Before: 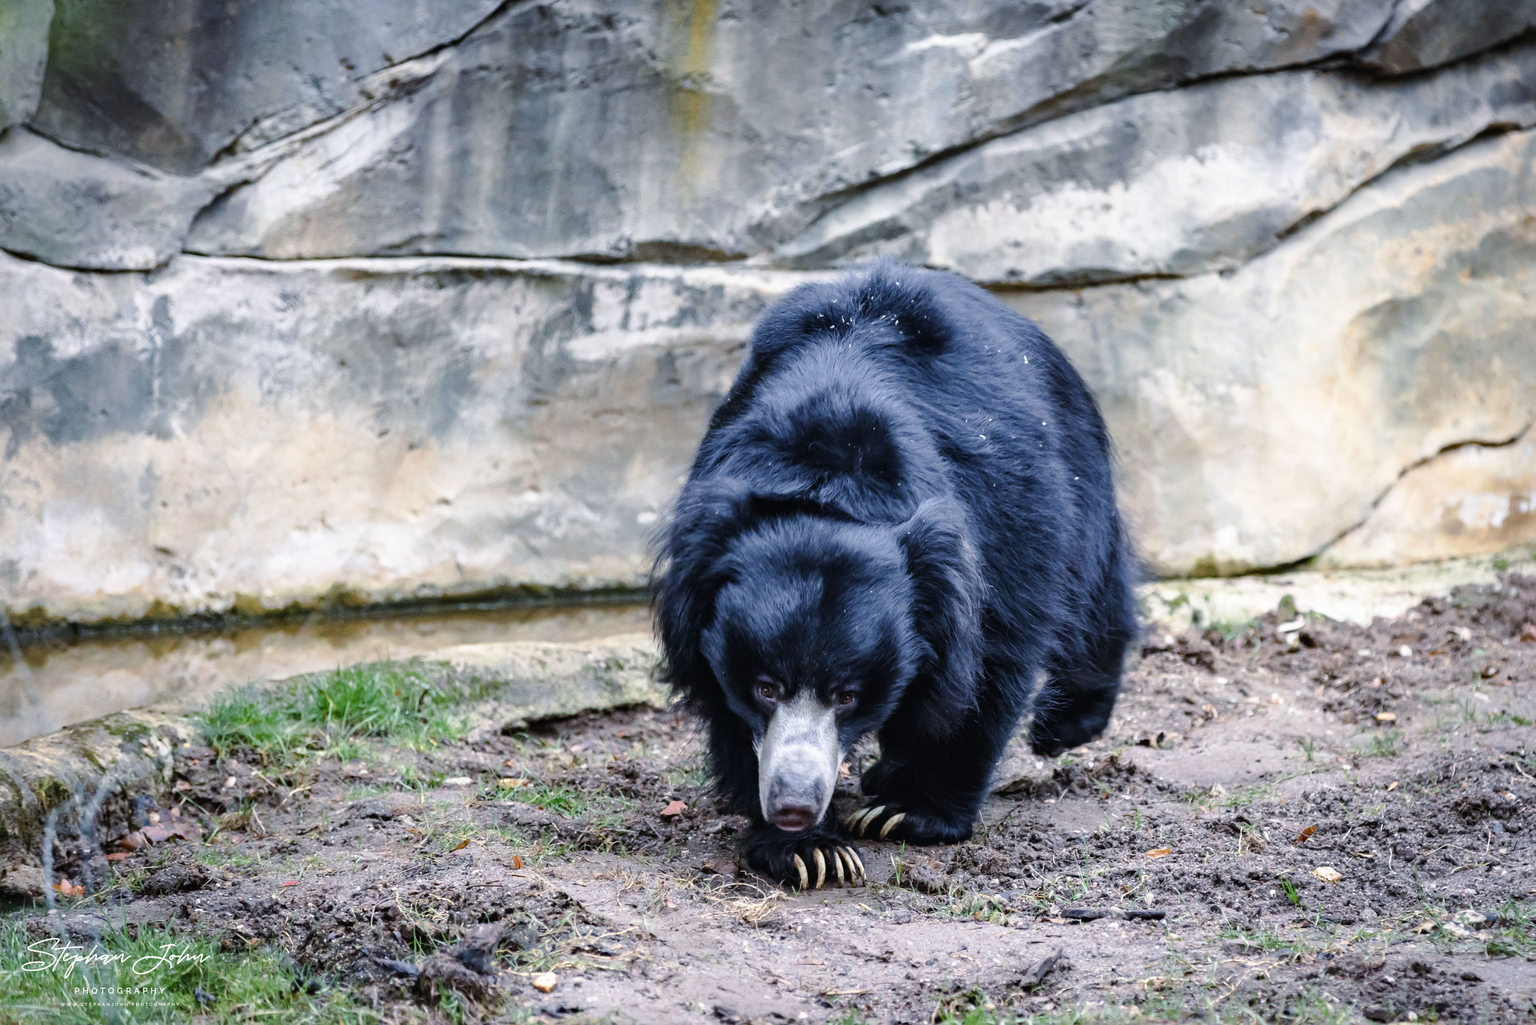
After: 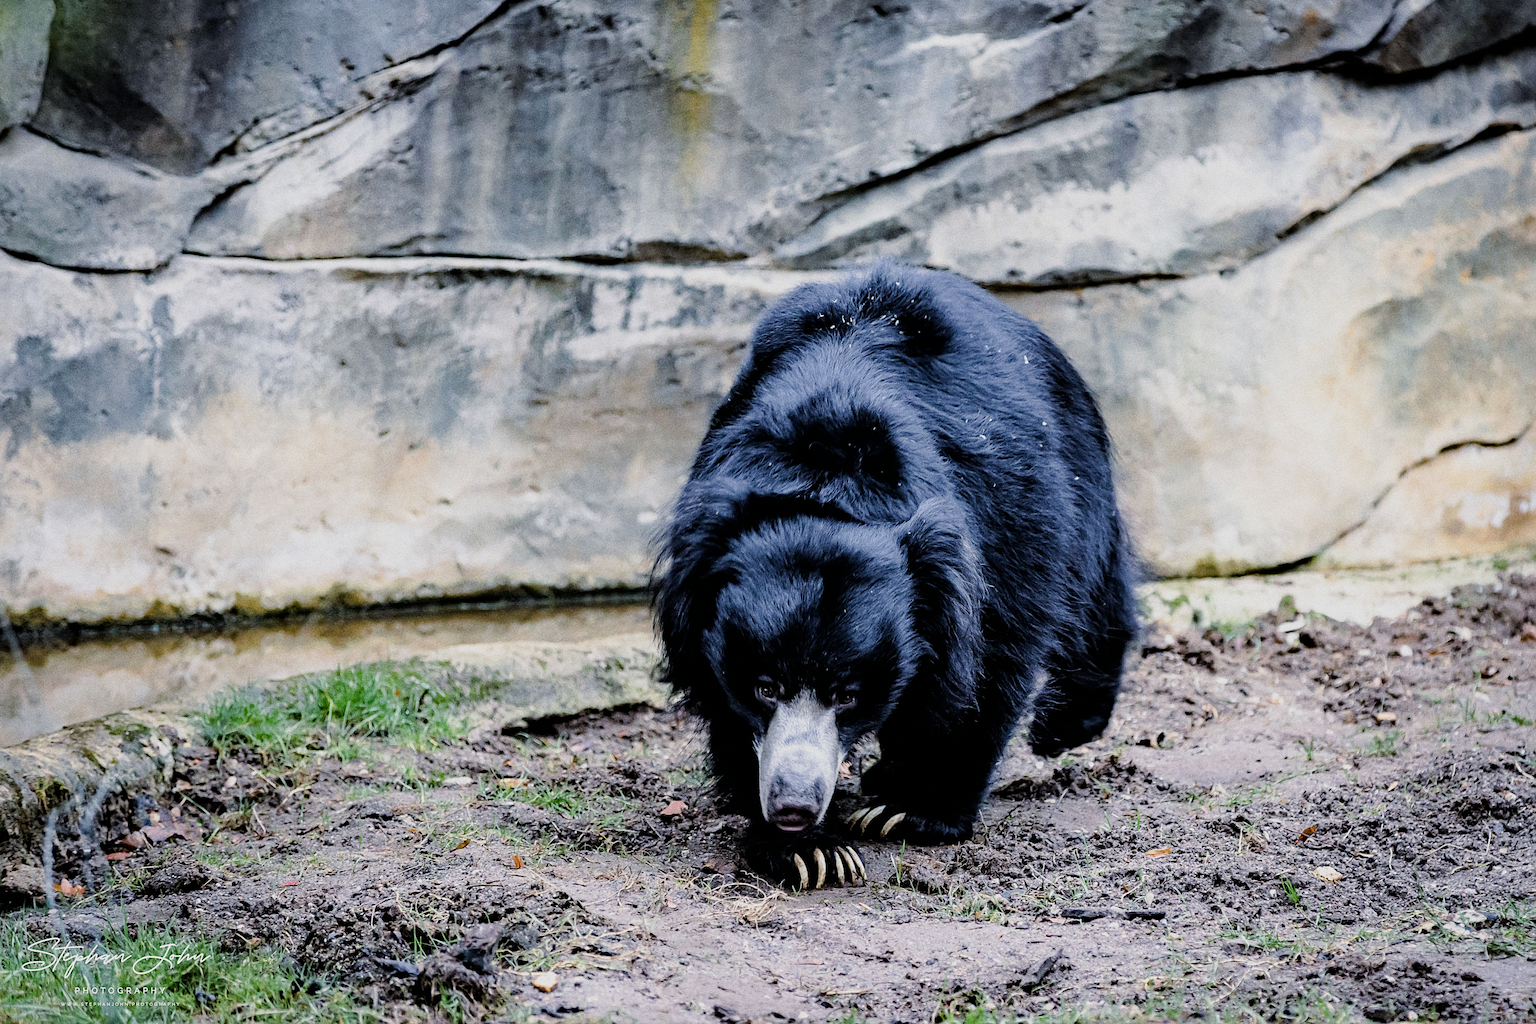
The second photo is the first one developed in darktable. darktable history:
tone equalizer: on, module defaults
haze removal: compatibility mode true, adaptive false
grain: coarseness 0.09 ISO, strength 40%
filmic rgb: black relative exposure -5 EV, hardness 2.88, contrast 1.2, highlights saturation mix -30%
sharpen: on, module defaults
